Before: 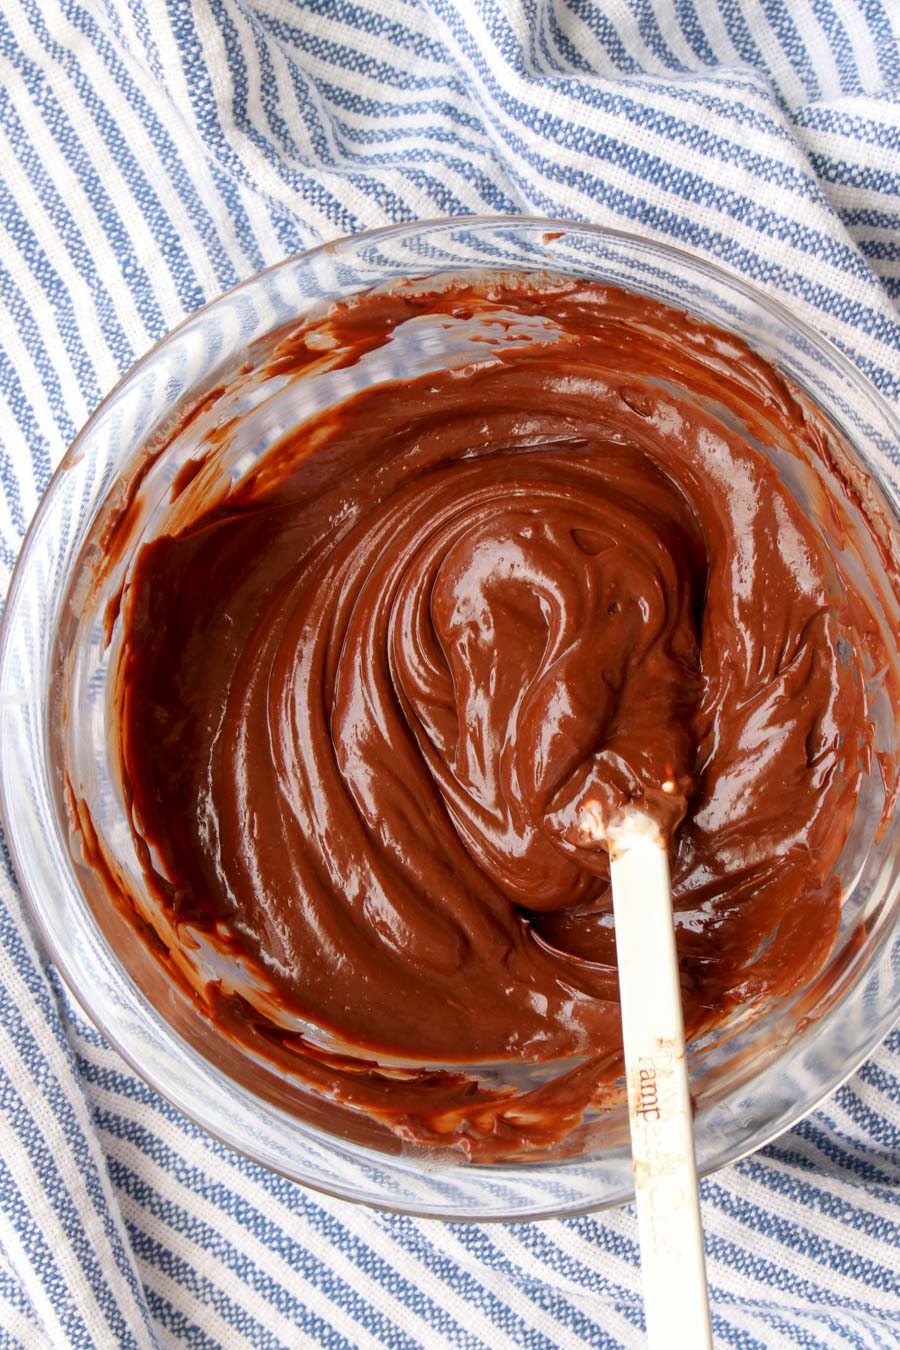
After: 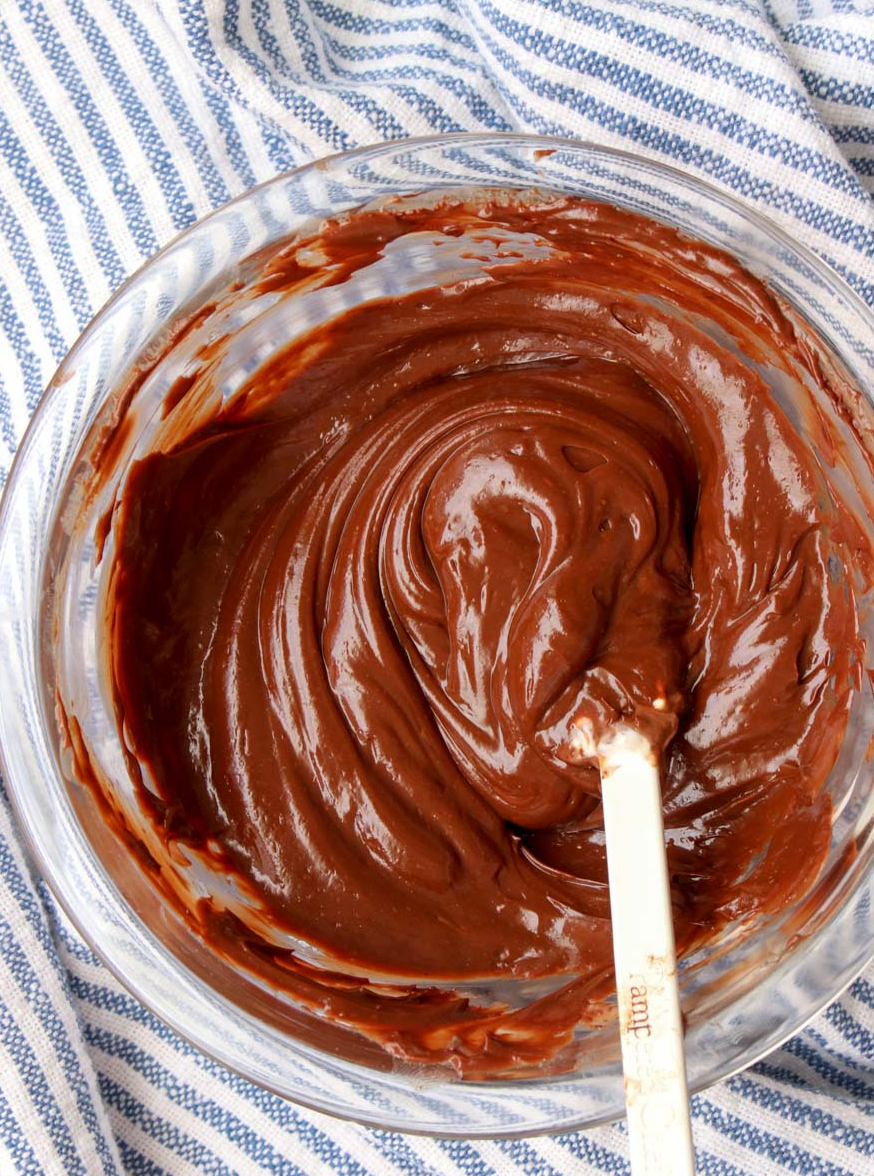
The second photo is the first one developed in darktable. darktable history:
crop: left 1.057%, top 6.162%, right 1.727%, bottom 6.701%
